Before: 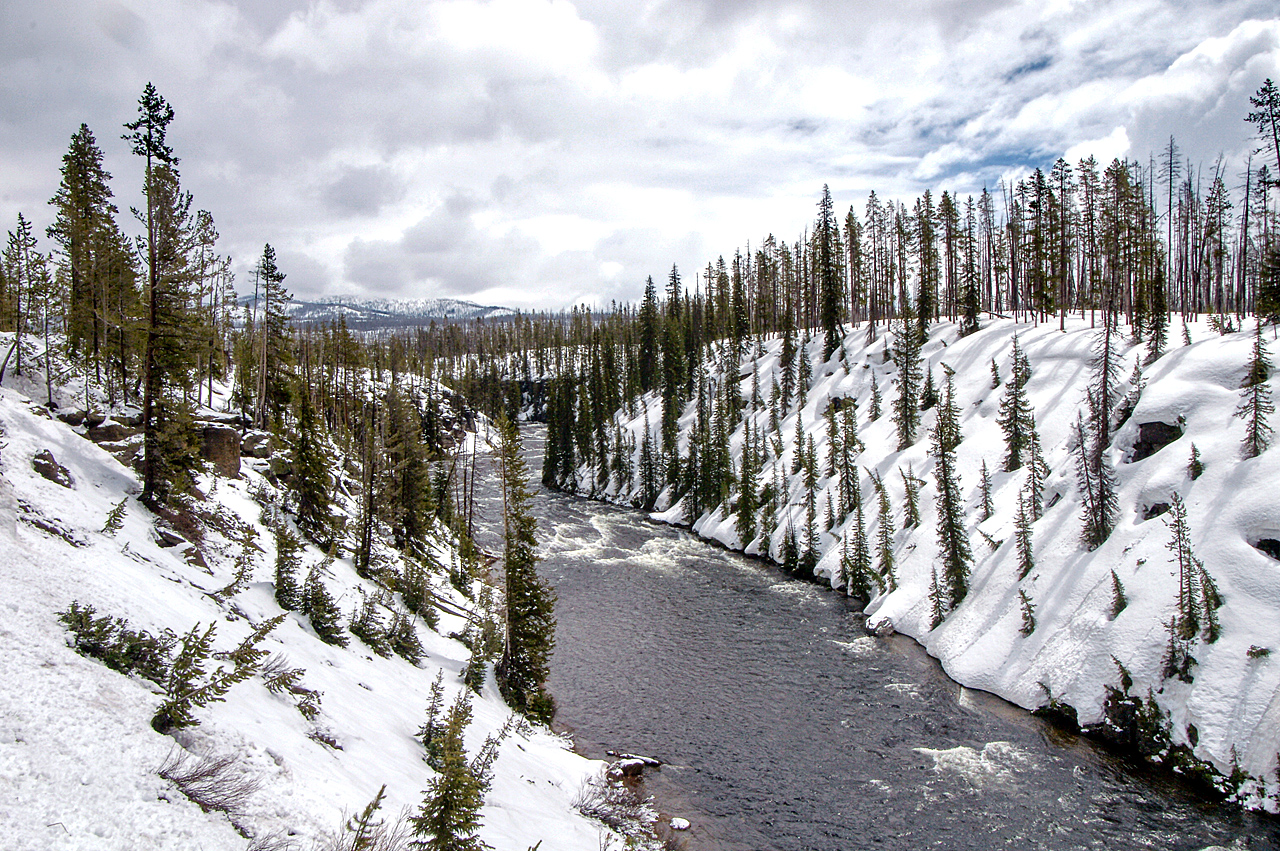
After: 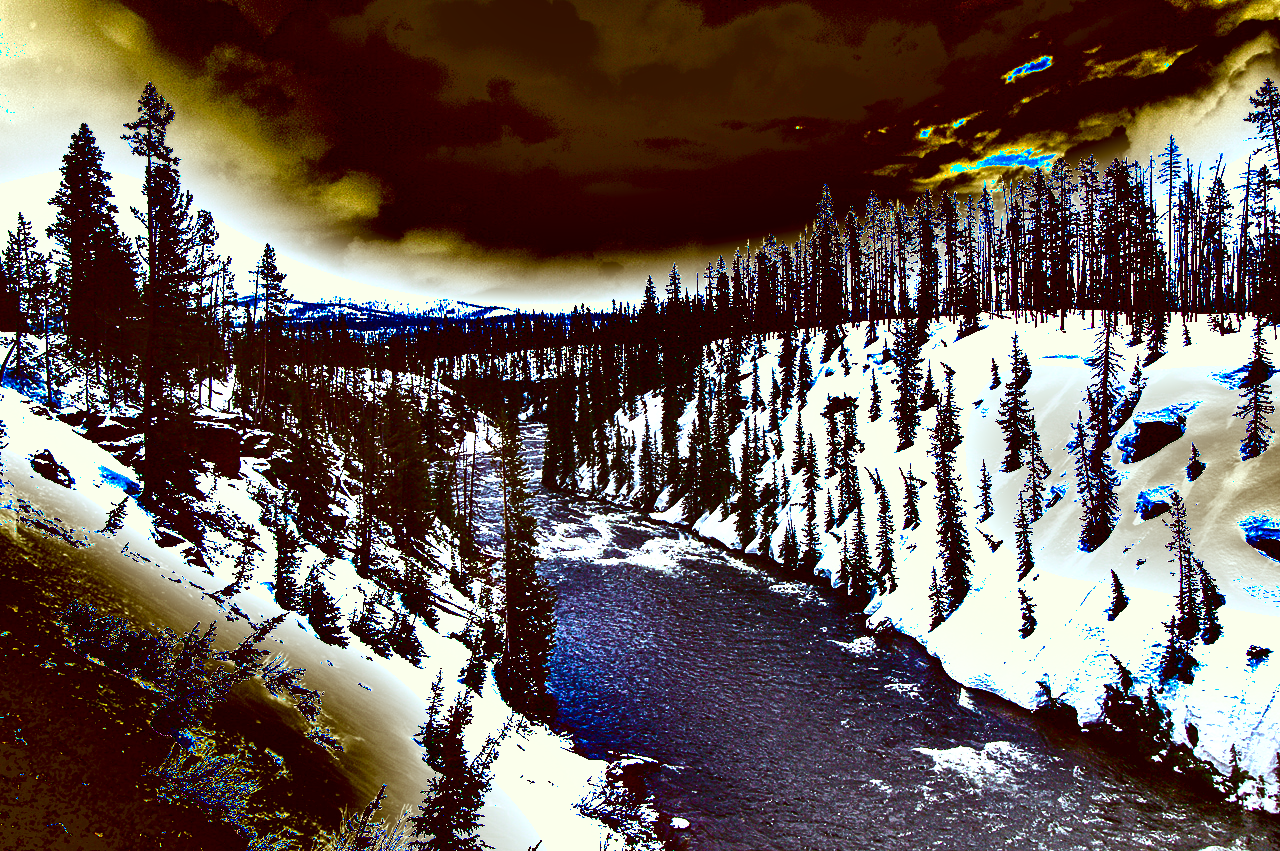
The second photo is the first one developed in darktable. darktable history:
shadows and highlights: radius 123.98, shadows 100, white point adjustment -3, highlights -100, highlights color adjustment 89.84%, soften with gaussian
exposure: black level correction 0.001, exposure 0.5 EV, compensate exposure bias true, compensate highlight preservation false
white balance: red 0.926, green 1.003, blue 1.133
color correction: highlights a* -5.3, highlights b* 9.8, shadows a* 9.8, shadows b* 24.26
